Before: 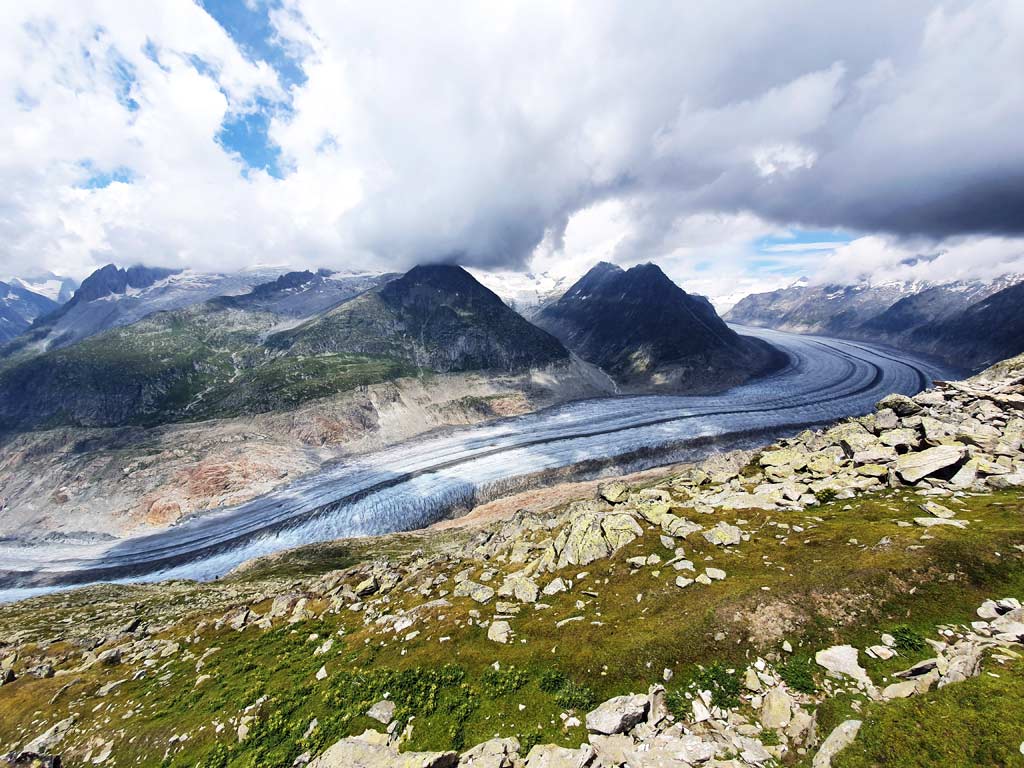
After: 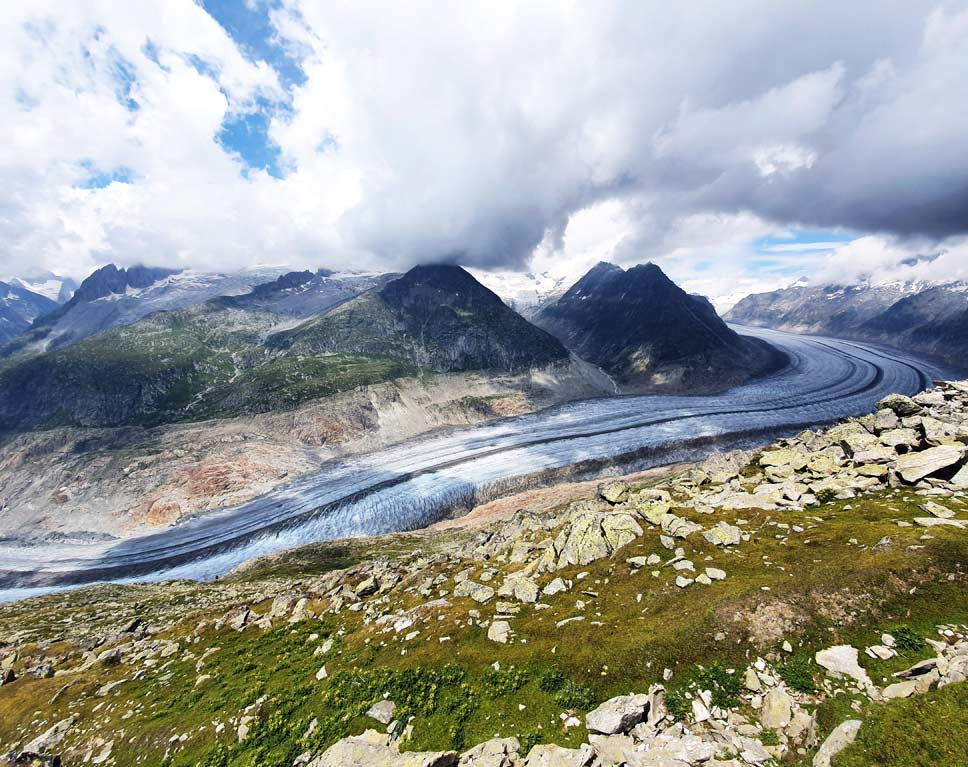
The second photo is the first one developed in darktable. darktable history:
crop and rotate: left 0%, right 5.398%
